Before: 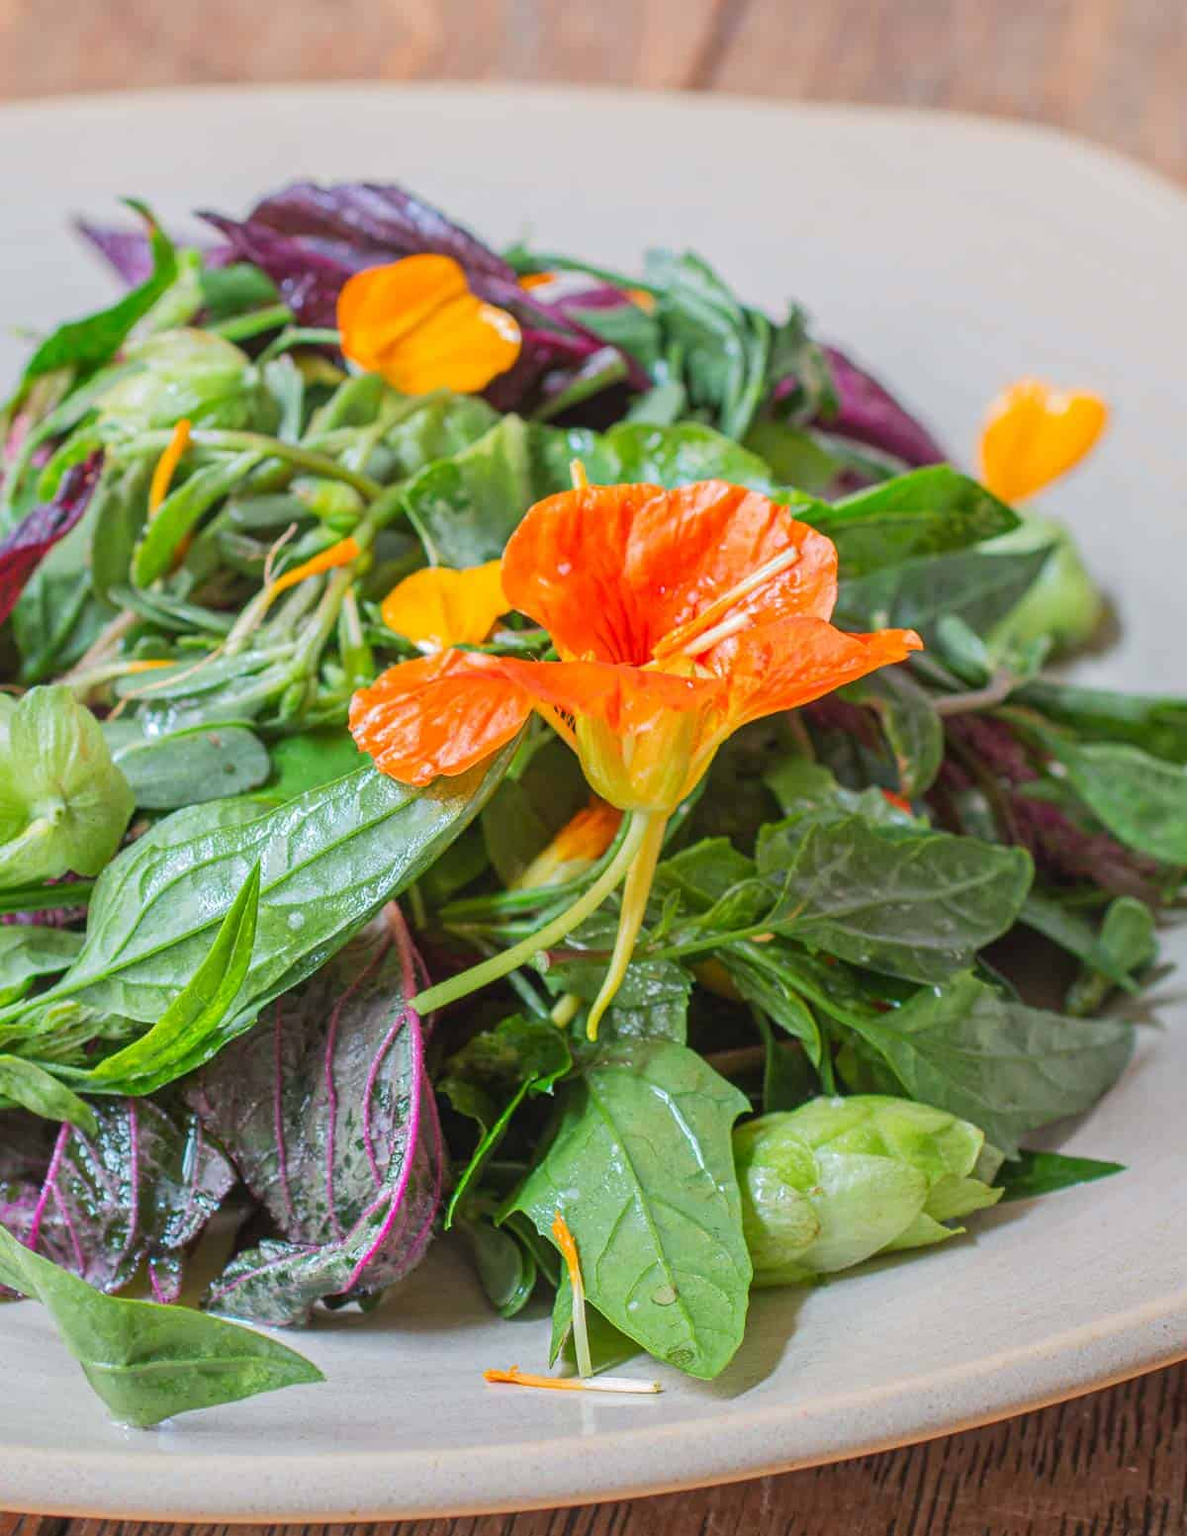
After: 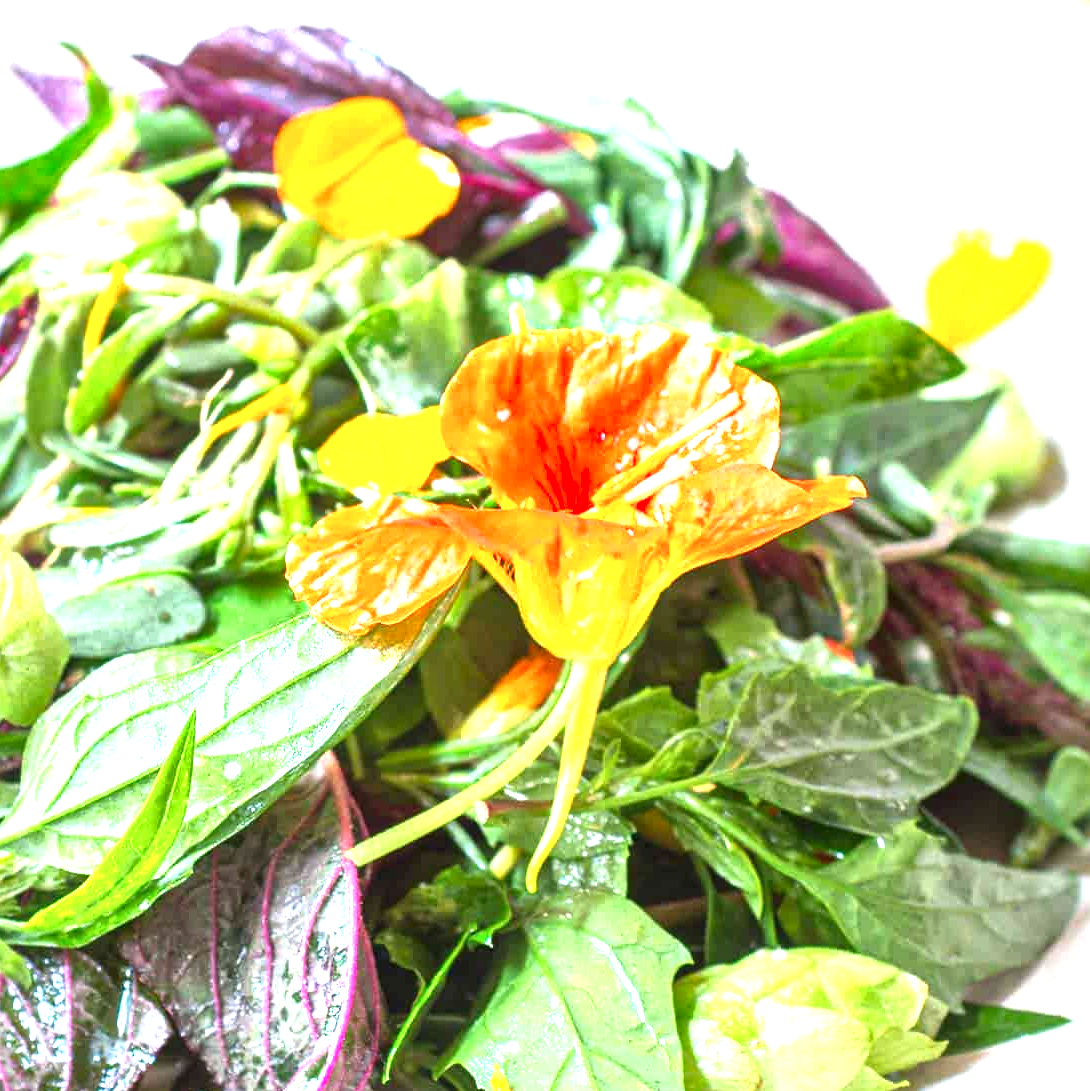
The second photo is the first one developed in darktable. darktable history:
rotate and perspective: automatic cropping original format, crop left 0, crop top 0
exposure: black level correction 0, exposure 1.45 EV, compensate exposure bias true, compensate highlight preservation false
crop: left 5.596%, top 10.314%, right 3.534%, bottom 19.395%
local contrast: mode bilateral grid, contrast 100, coarseness 100, detail 165%, midtone range 0.2
